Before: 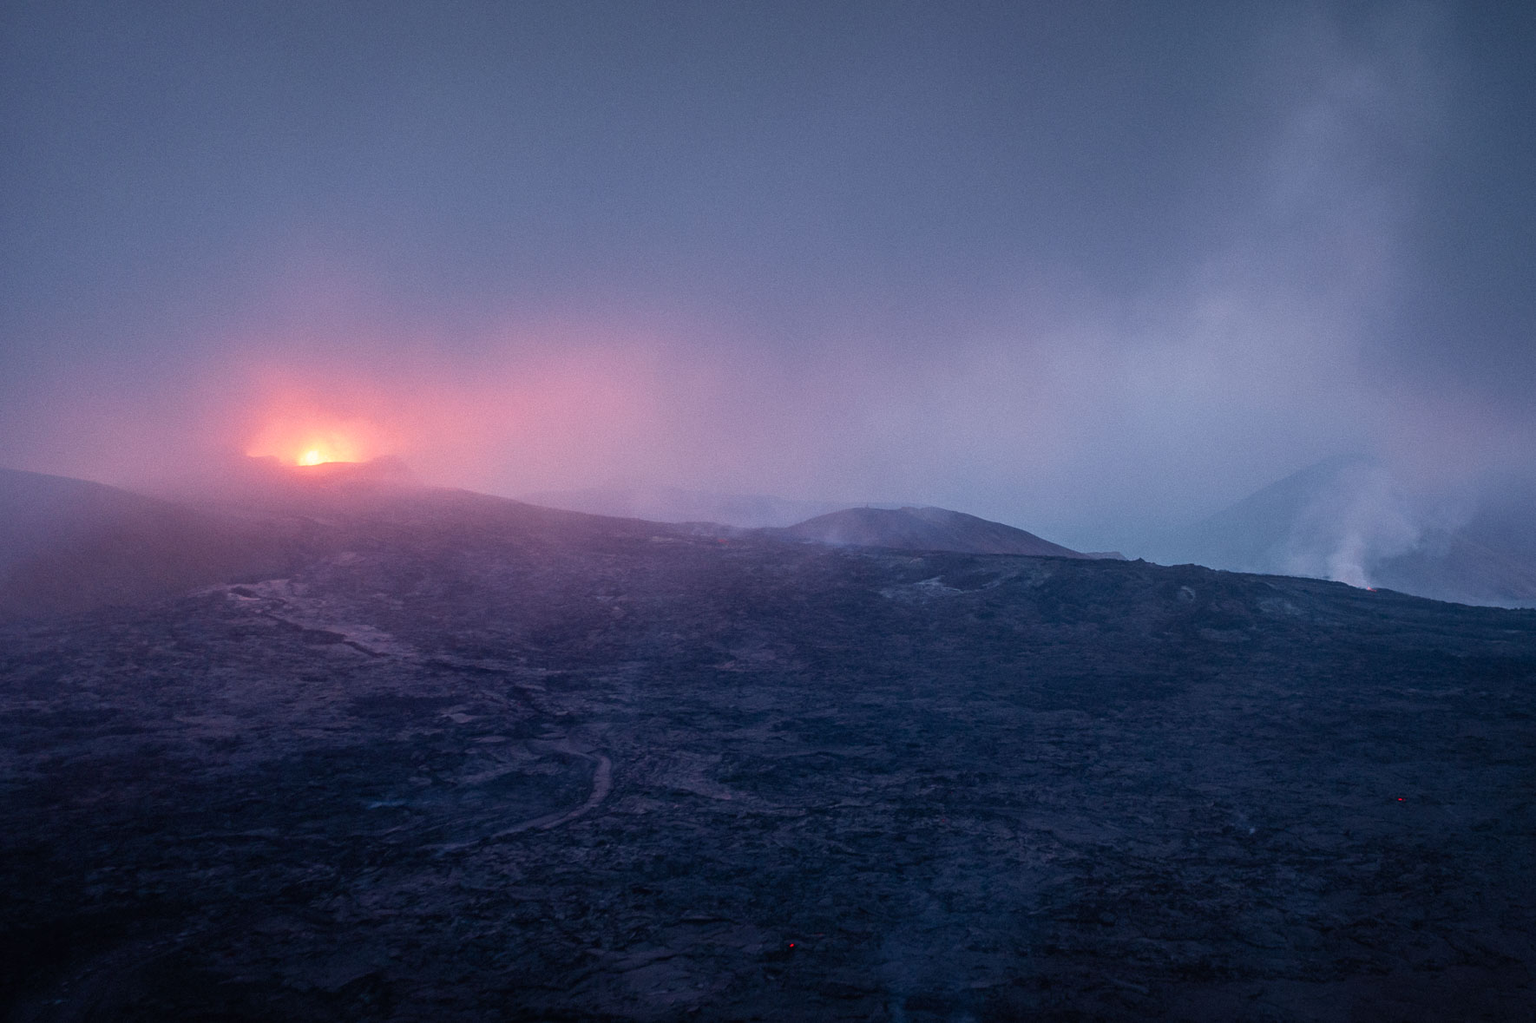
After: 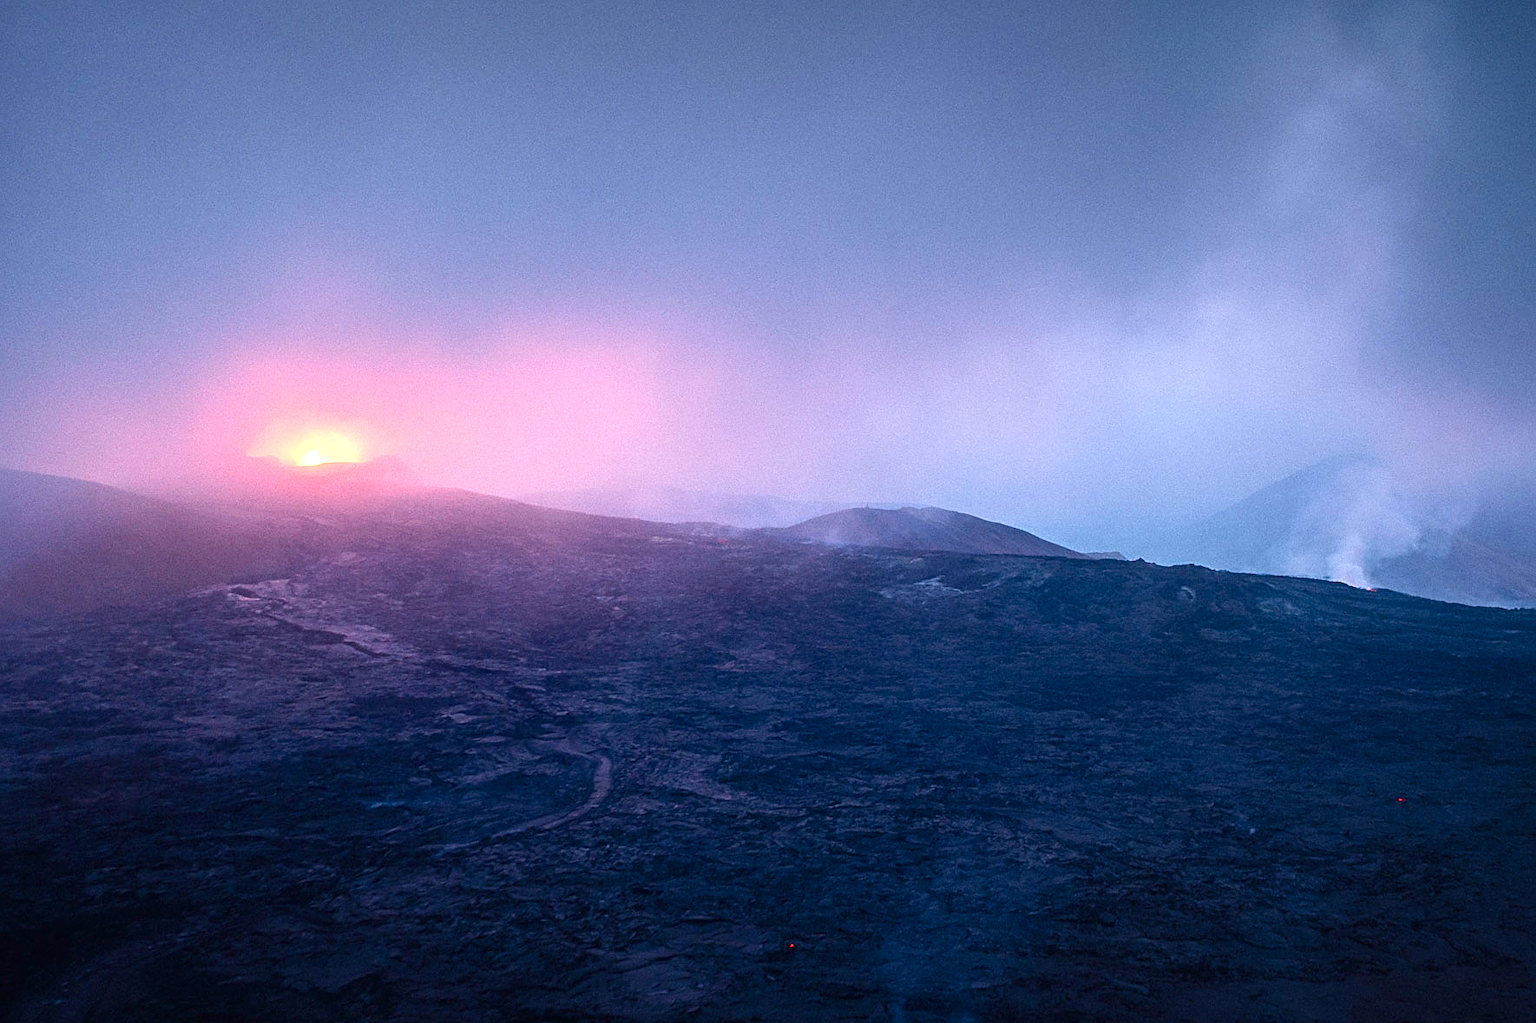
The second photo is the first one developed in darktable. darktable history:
contrast brightness saturation: contrast 0.13, brightness -0.05, saturation 0.16
sharpen: on, module defaults
exposure: black level correction 0, exposure 0.9 EV, compensate highlight preservation false
